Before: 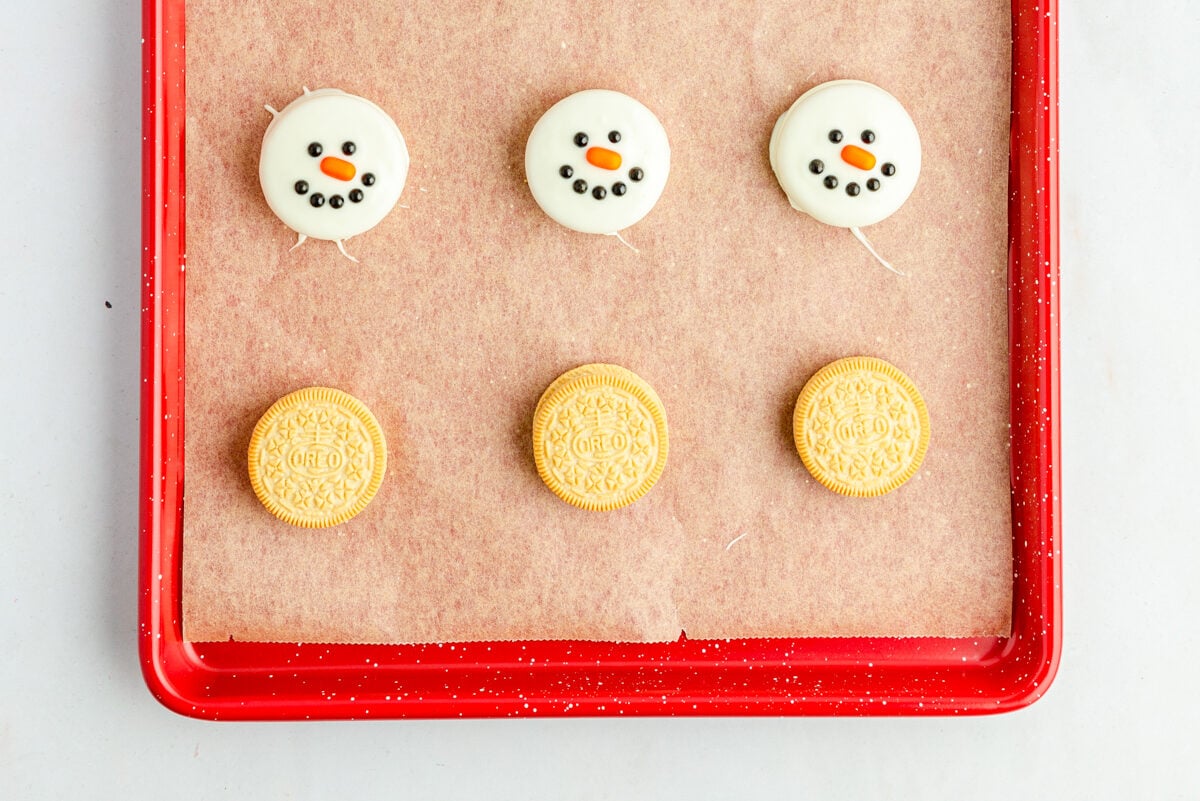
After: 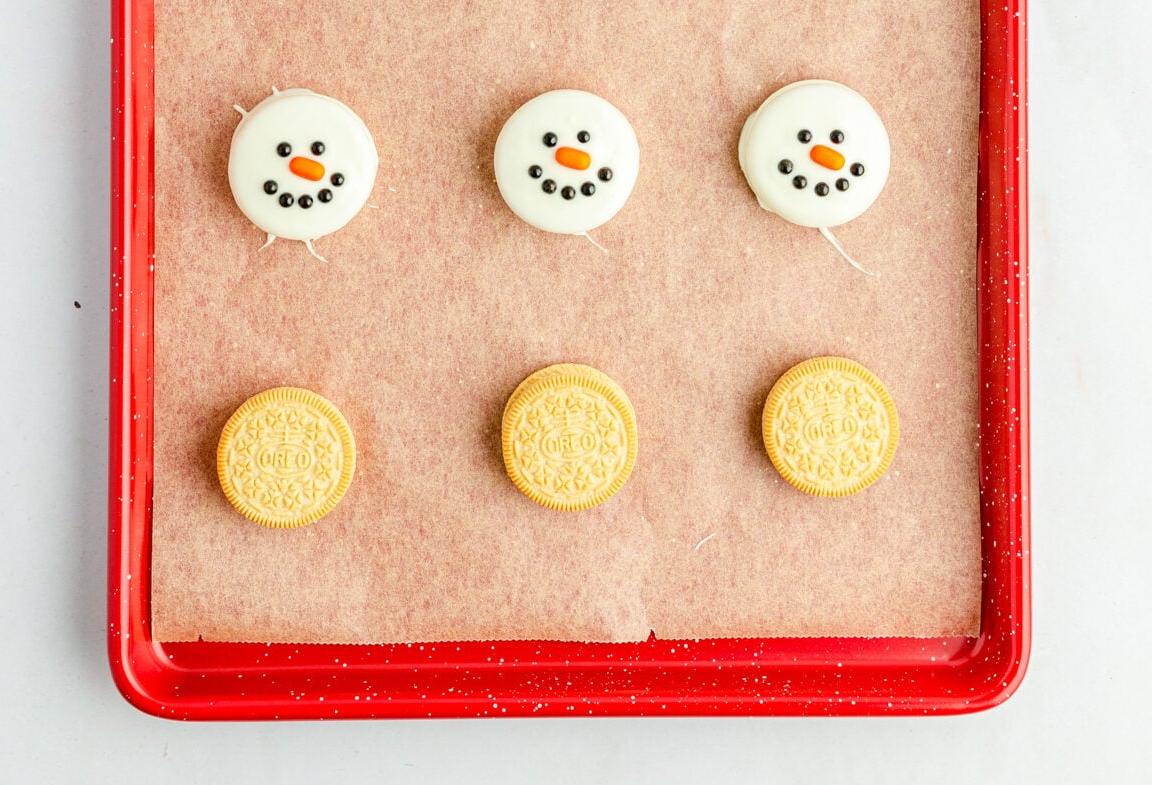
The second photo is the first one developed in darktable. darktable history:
crop and rotate: left 2.659%, right 1.337%, bottom 1.98%
